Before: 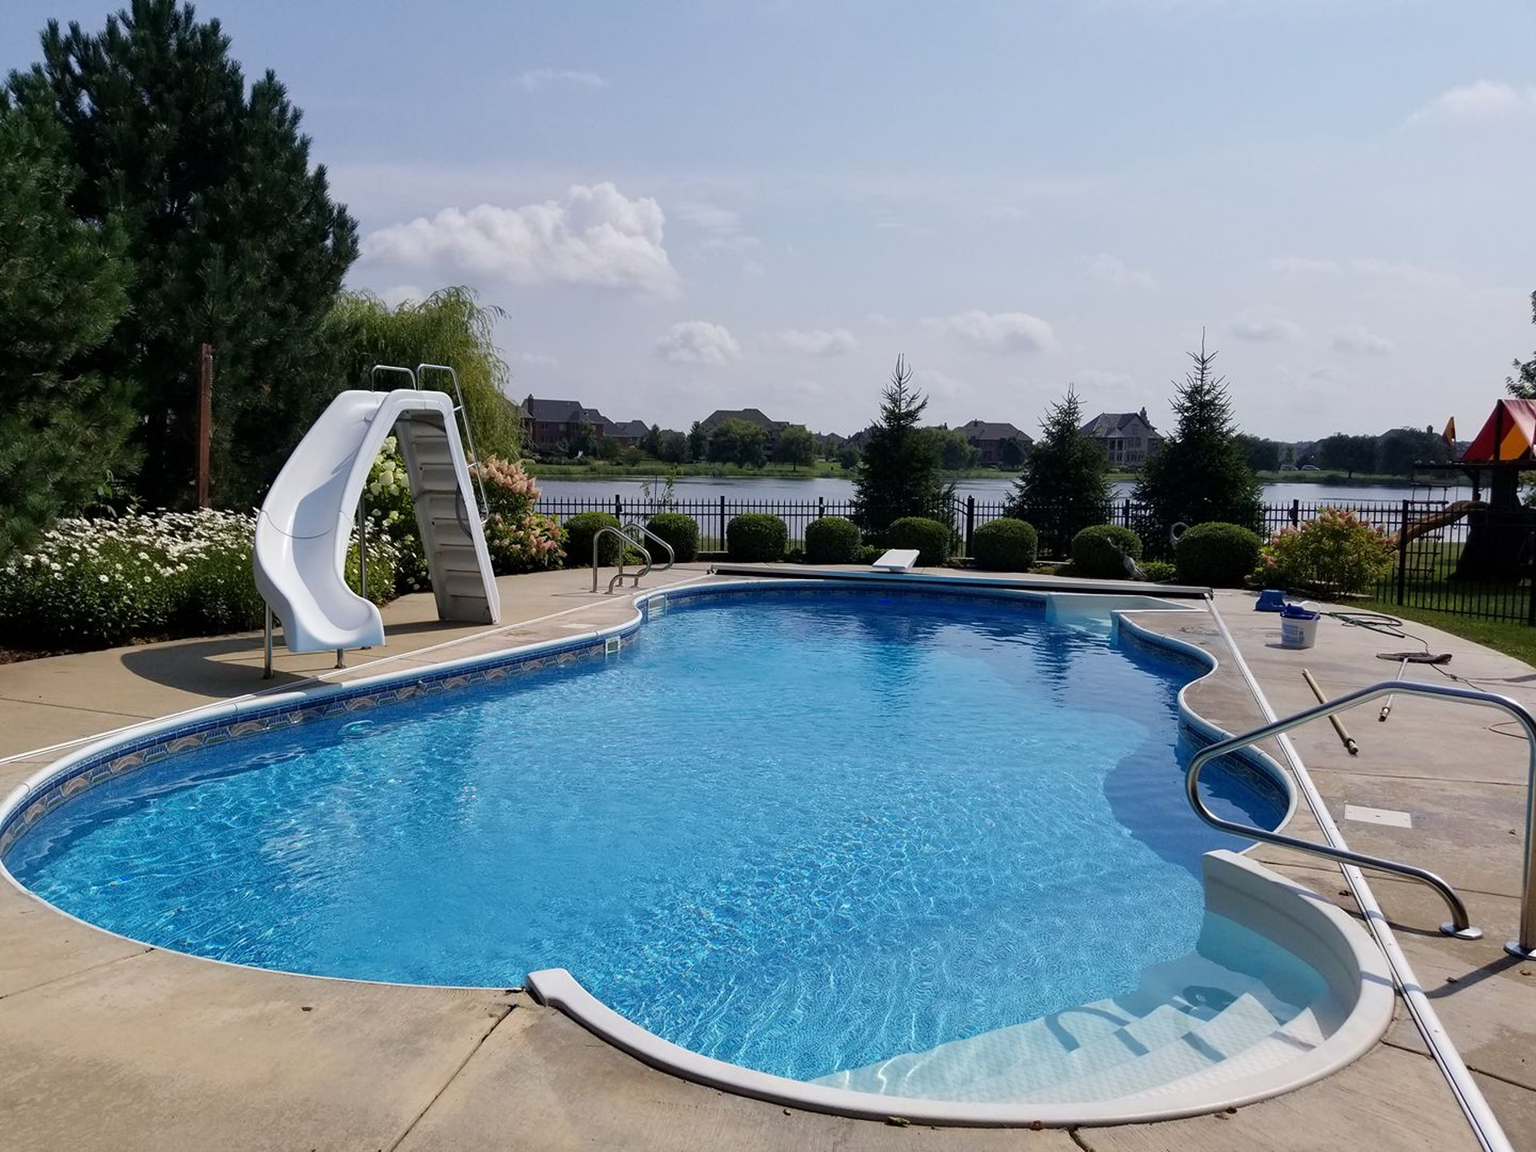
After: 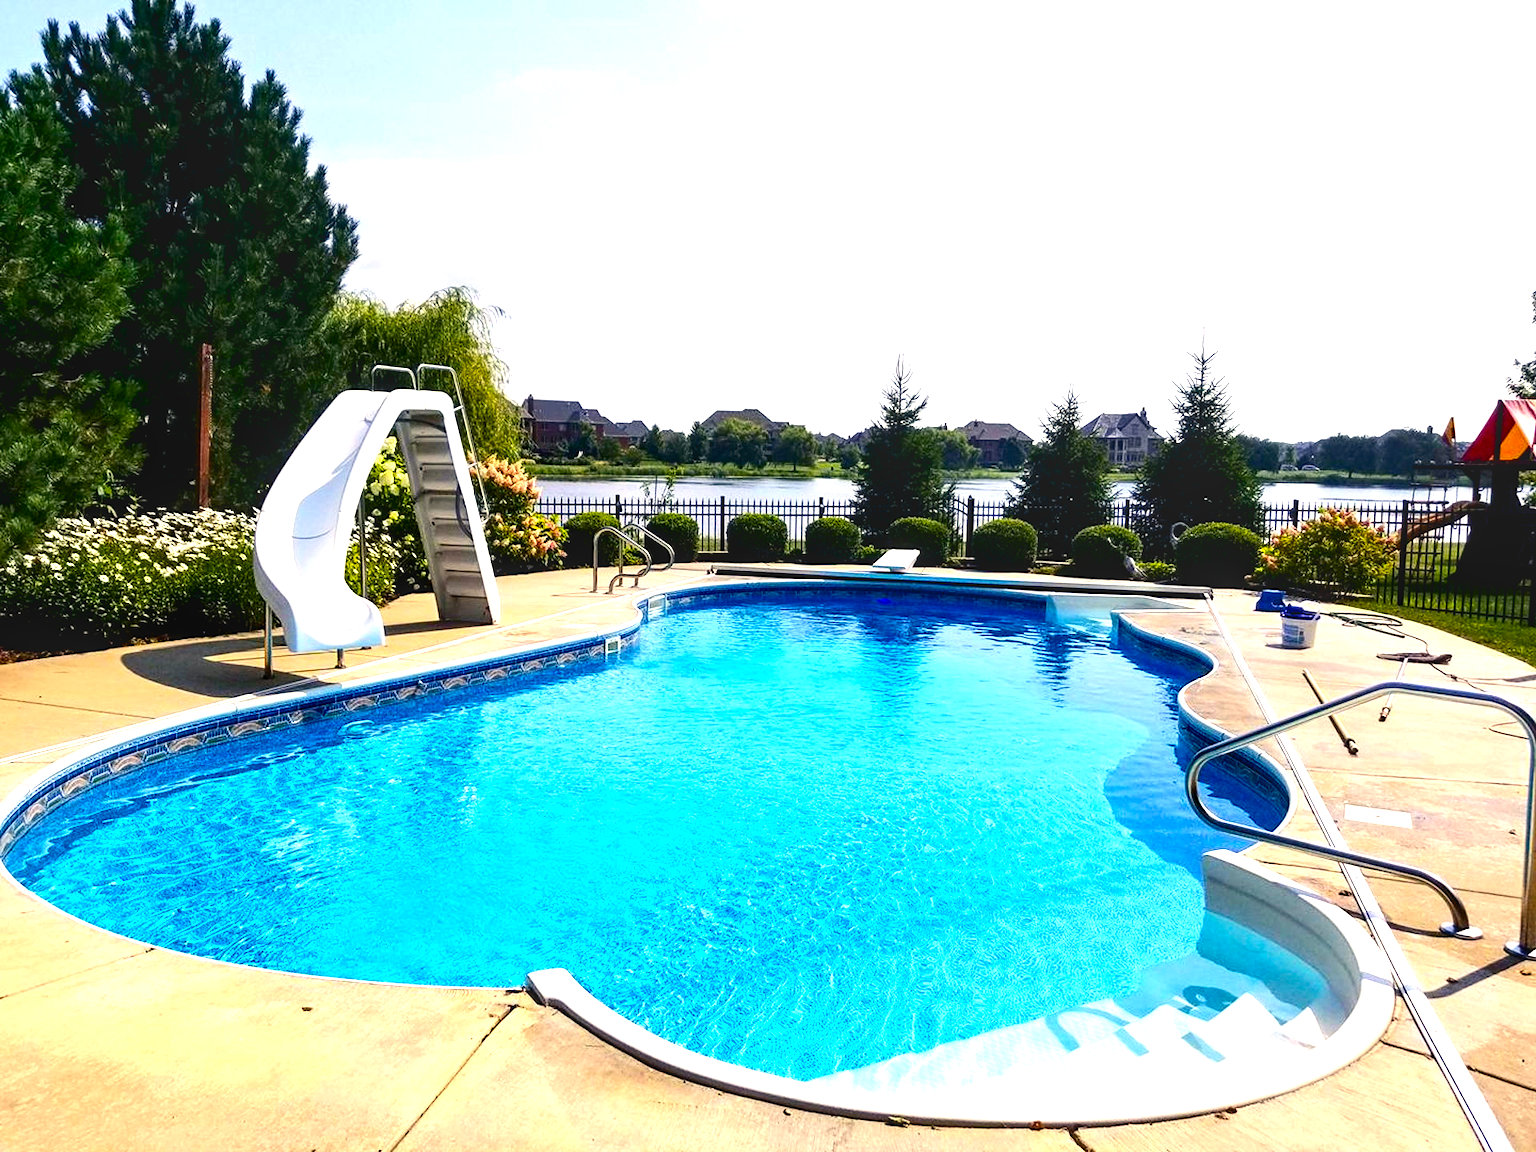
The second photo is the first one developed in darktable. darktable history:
local contrast: on, module defaults
contrast brightness saturation: contrast 0.204, brightness -0.1, saturation 0.097
color balance rgb: highlights gain › chroma 2.983%, highlights gain › hue 75.59°, global offset › luminance -0.466%, linear chroma grading › global chroma 1.427%, linear chroma grading › mid-tones -0.94%, perceptual saturation grading › global saturation 35.896%, perceptual brilliance grading › global brilliance 12.4%
exposure: black level correction 0, exposure 1.105 EV, compensate exposure bias true, compensate highlight preservation false
